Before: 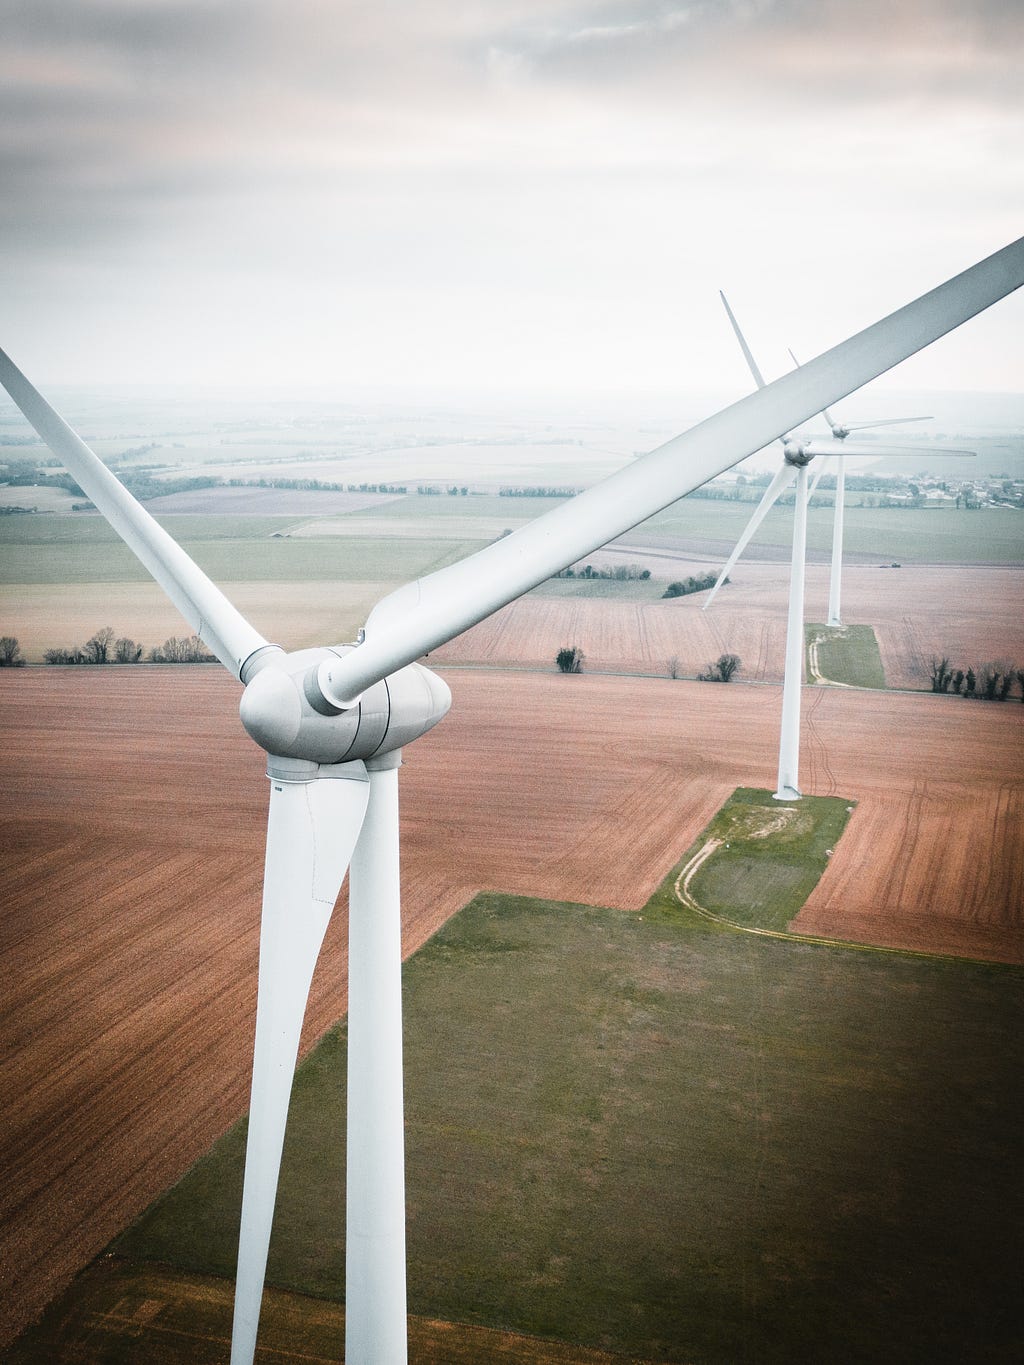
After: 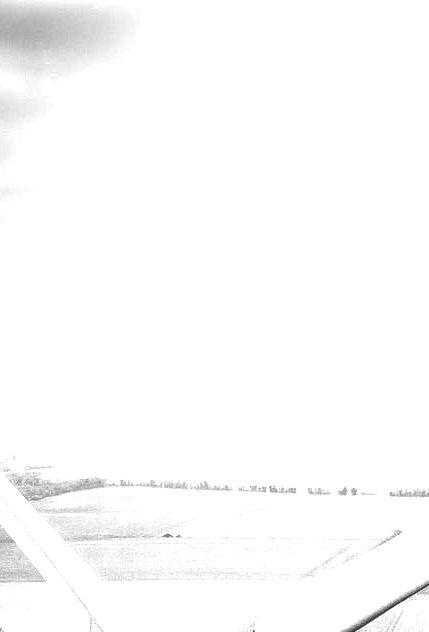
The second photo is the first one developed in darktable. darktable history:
contrast brightness saturation: contrast -0.03, brightness -0.59, saturation -1
exposure: black level correction 0, exposure 1.015 EV, compensate exposure bias true, compensate highlight preservation false
crop and rotate: left 10.817%, top 0.062%, right 47.194%, bottom 53.626%
